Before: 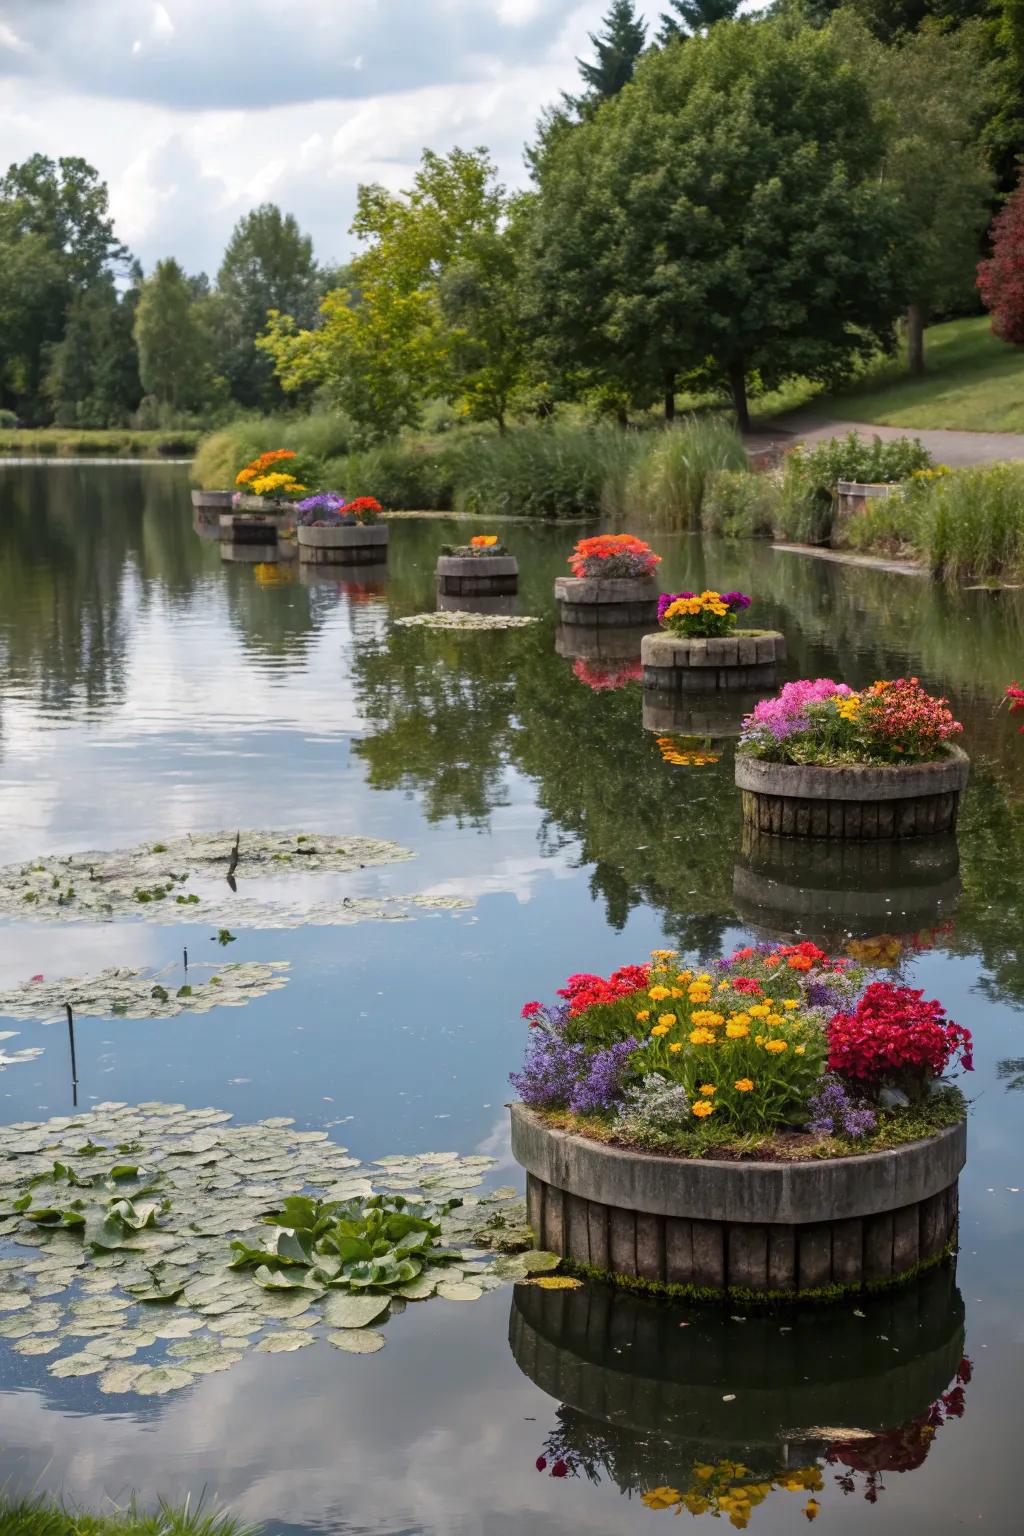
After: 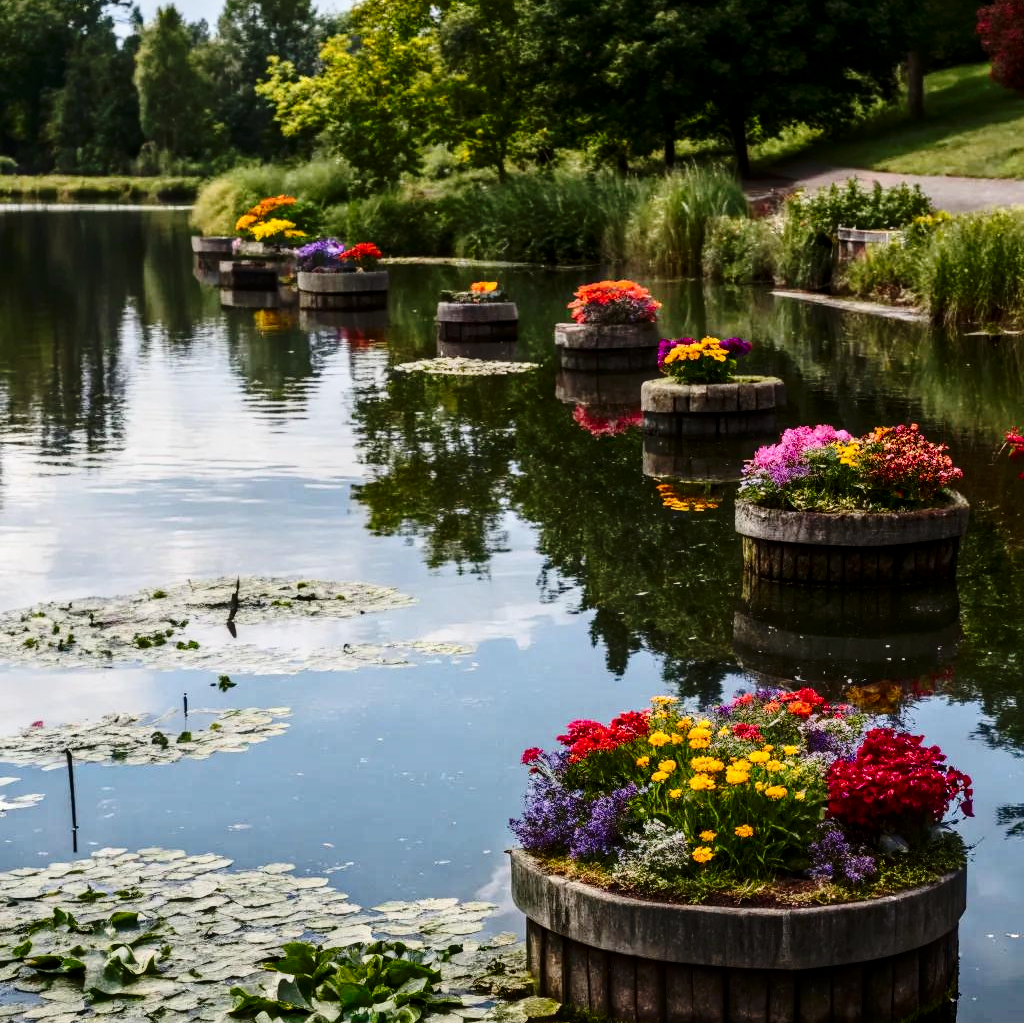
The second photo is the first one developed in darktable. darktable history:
crop: top 16.559%, bottom 16.775%
local contrast: on, module defaults
contrast brightness saturation: contrast 0.282
base curve: curves: ch0 [(0, 0) (0.073, 0.04) (0.157, 0.139) (0.492, 0.492) (0.758, 0.758) (1, 1)], preserve colors none
